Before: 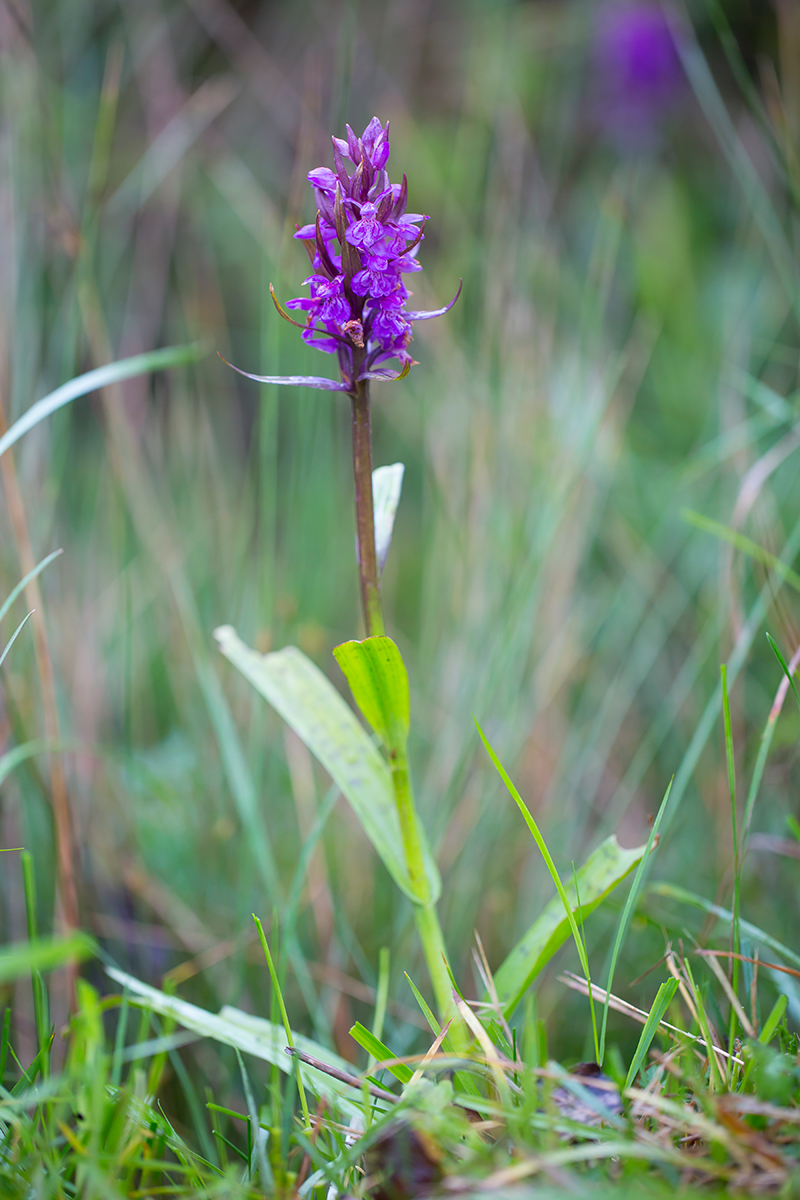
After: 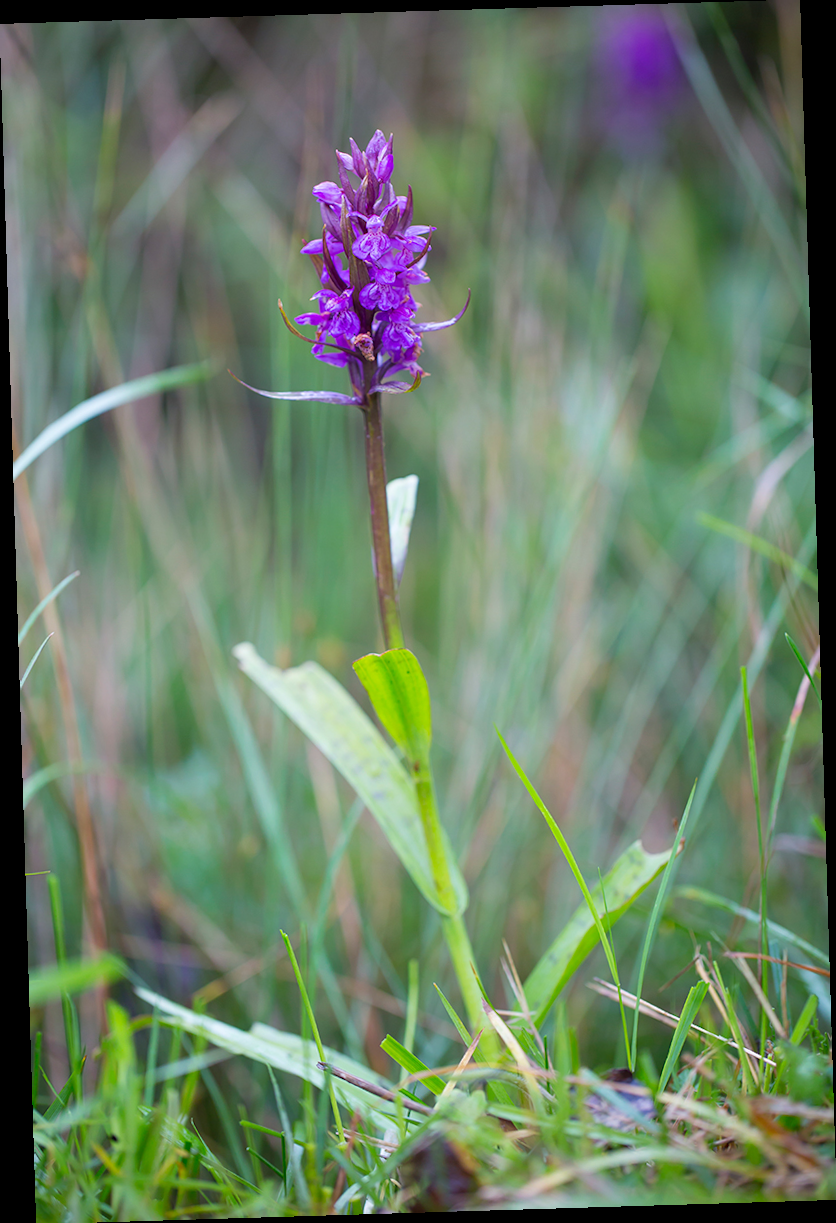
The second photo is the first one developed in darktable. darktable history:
rotate and perspective: rotation -1.75°, automatic cropping off
